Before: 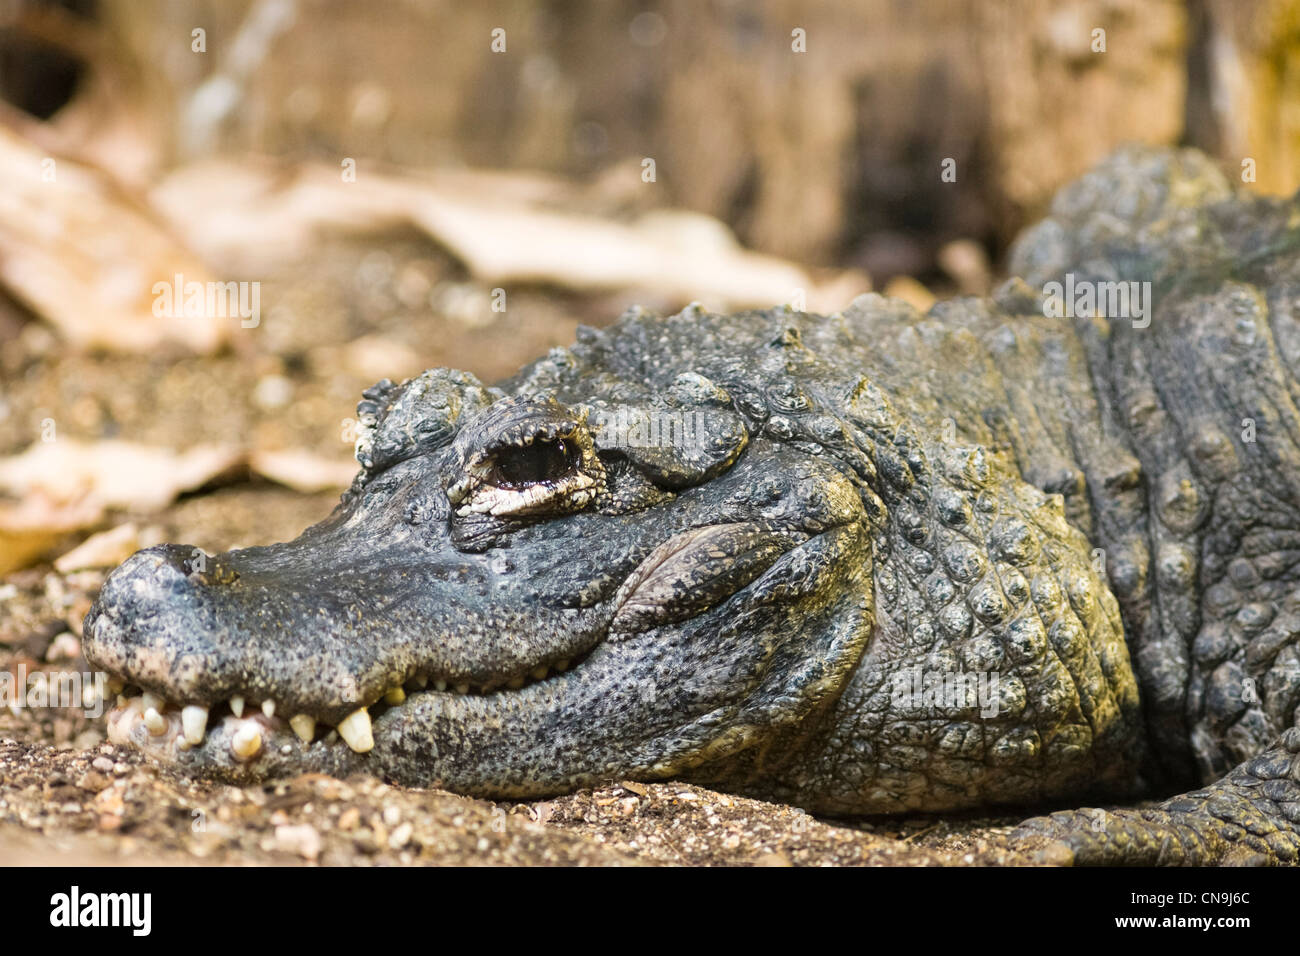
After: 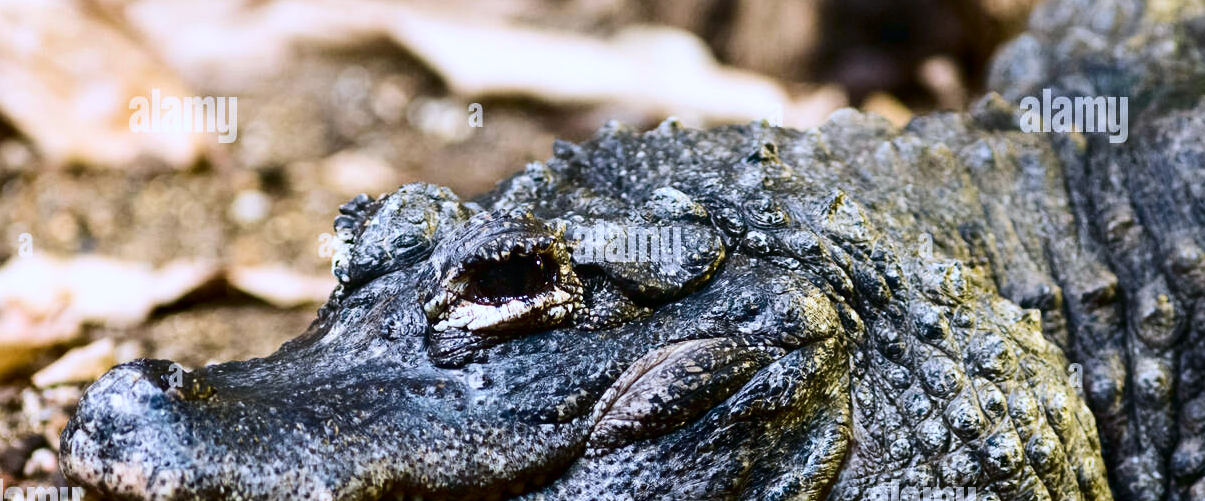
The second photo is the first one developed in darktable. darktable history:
crop: left 1.83%, top 19.392%, right 5.427%, bottom 28.125%
contrast brightness saturation: contrast 0.239, brightness -0.239, saturation 0.146
color calibration: illuminant custom, x 0.371, y 0.383, temperature 4279.38 K
